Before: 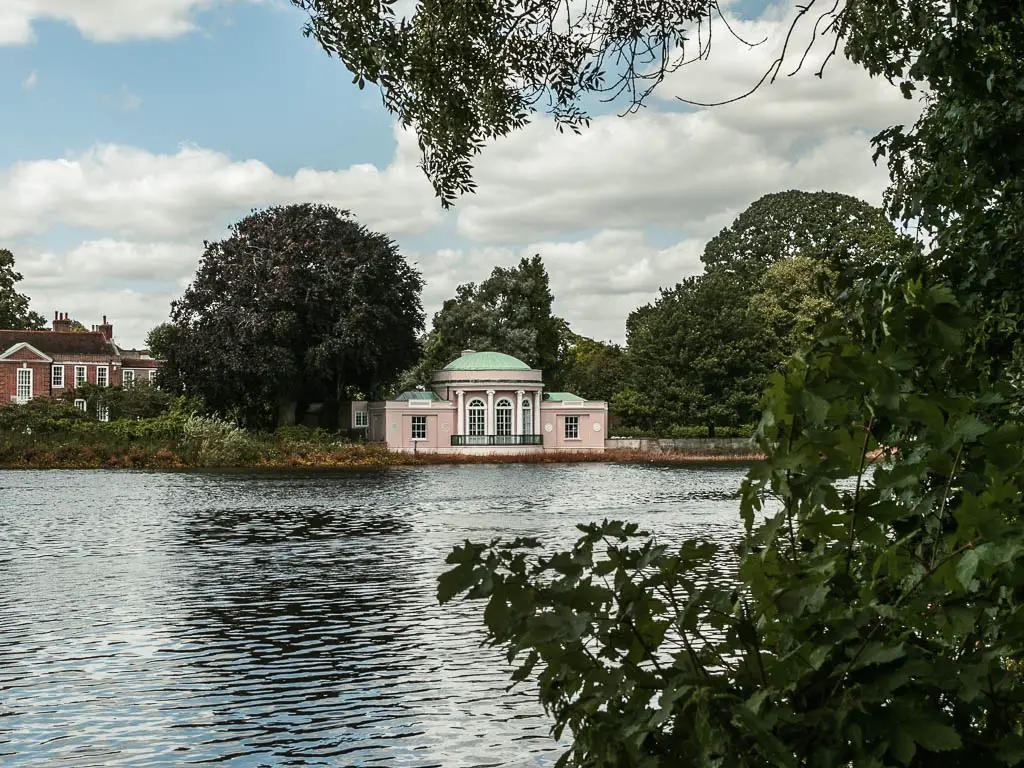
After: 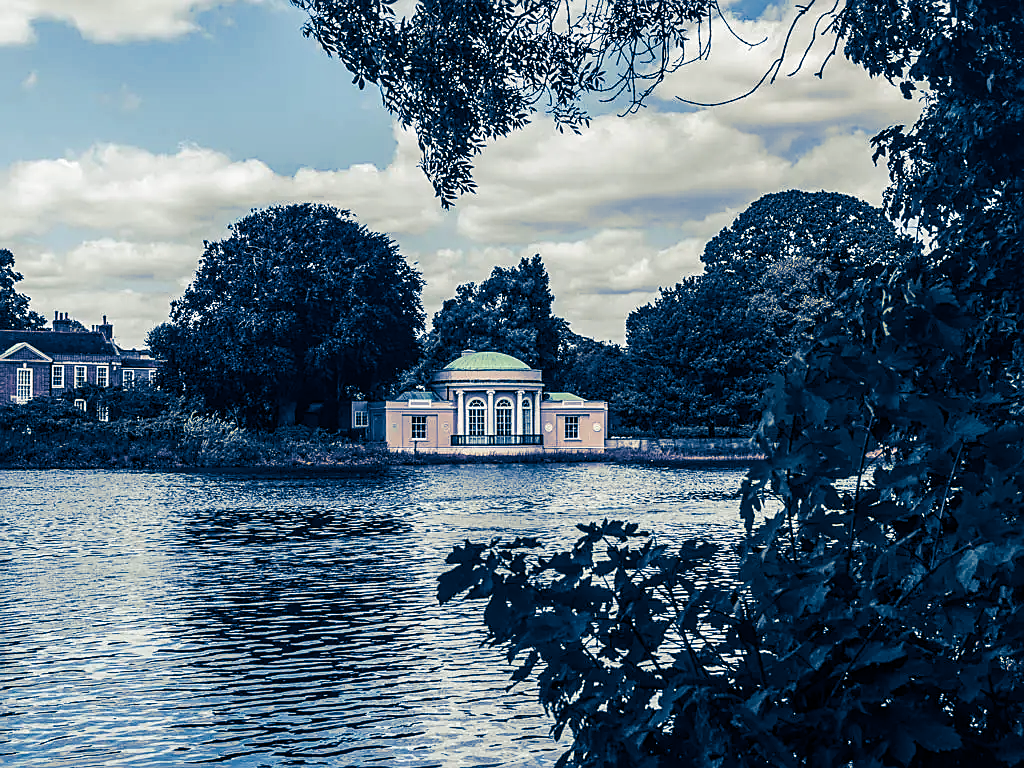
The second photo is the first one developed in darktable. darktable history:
split-toning: shadows › hue 226.8°, shadows › saturation 1, highlights › saturation 0, balance -61.41
contrast brightness saturation: contrast 0.08, saturation 0.02
sharpen: on, module defaults
local contrast: on, module defaults
color zones: curves: ch2 [(0, 0.5) (0.143, 0.5) (0.286, 0.416) (0.429, 0.5) (0.571, 0.5) (0.714, 0.5) (0.857, 0.5) (1, 0.5)]
